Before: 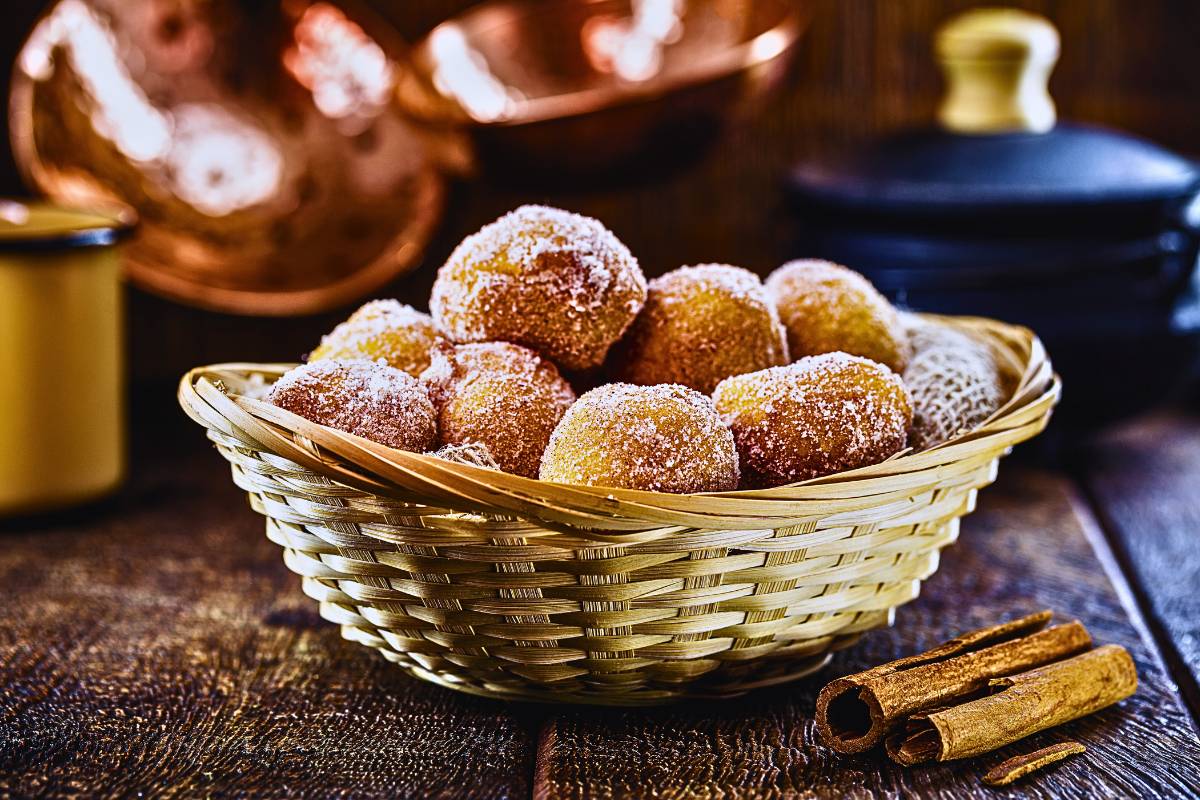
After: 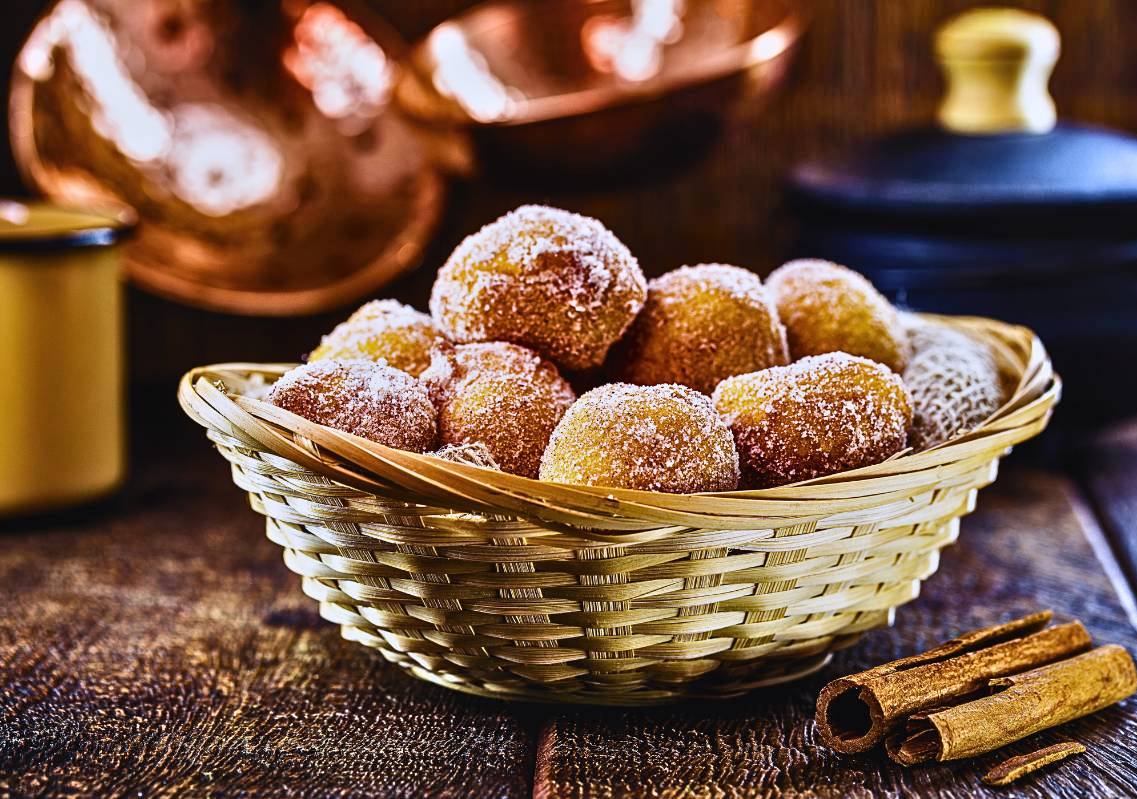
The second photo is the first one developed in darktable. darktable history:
crop and rotate: left 0%, right 5.188%
shadows and highlights: soften with gaussian
color zones: curves: ch2 [(0, 0.5) (0.143, 0.5) (0.286, 0.489) (0.415, 0.421) (0.571, 0.5) (0.714, 0.5) (0.857, 0.5) (1, 0.5)]
